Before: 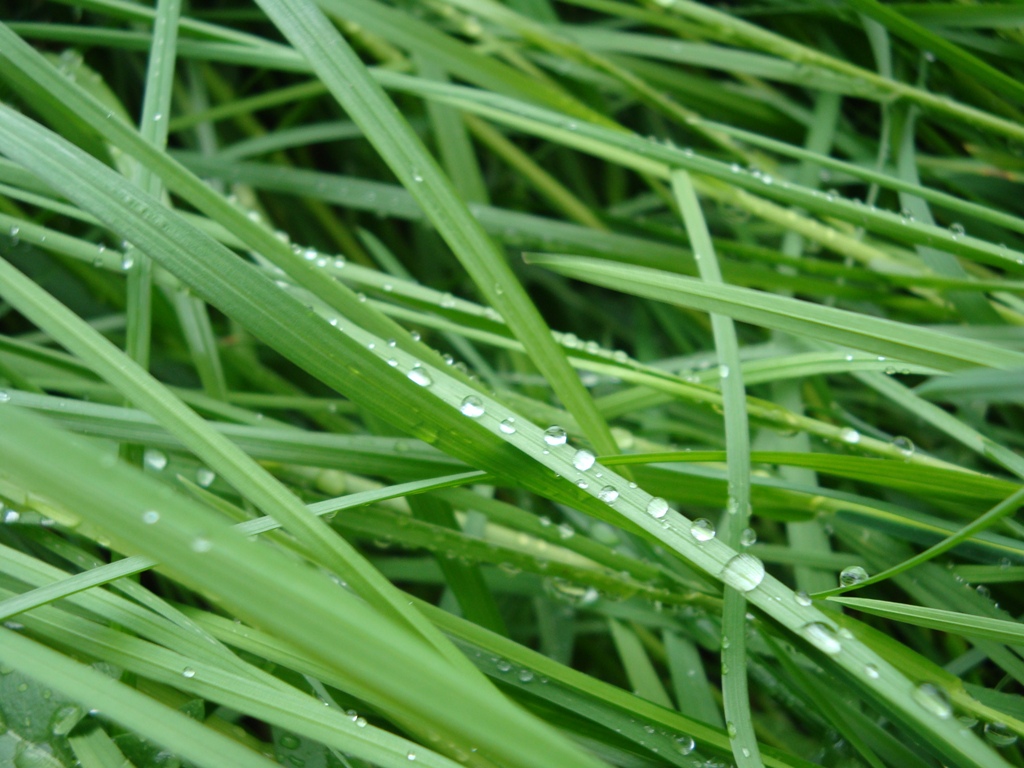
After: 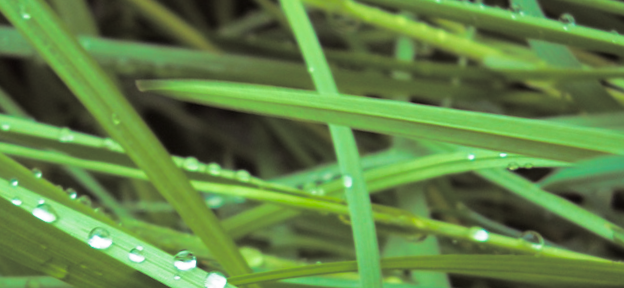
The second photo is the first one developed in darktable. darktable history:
rotate and perspective: rotation -5°, crop left 0.05, crop right 0.952, crop top 0.11, crop bottom 0.89
split-toning: shadows › hue 316.8°, shadows › saturation 0.47, highlights › hue 201.6°, highlights › saturation 0, balance -41.97, compress 28.01%
crop: left 36.005%, top 18.293%, right 0.31%, bottom 38.444%
velvia: strength 45%
color balance rgb: perceptual saturation grading › global saturation 25%, global vibrance 20%
